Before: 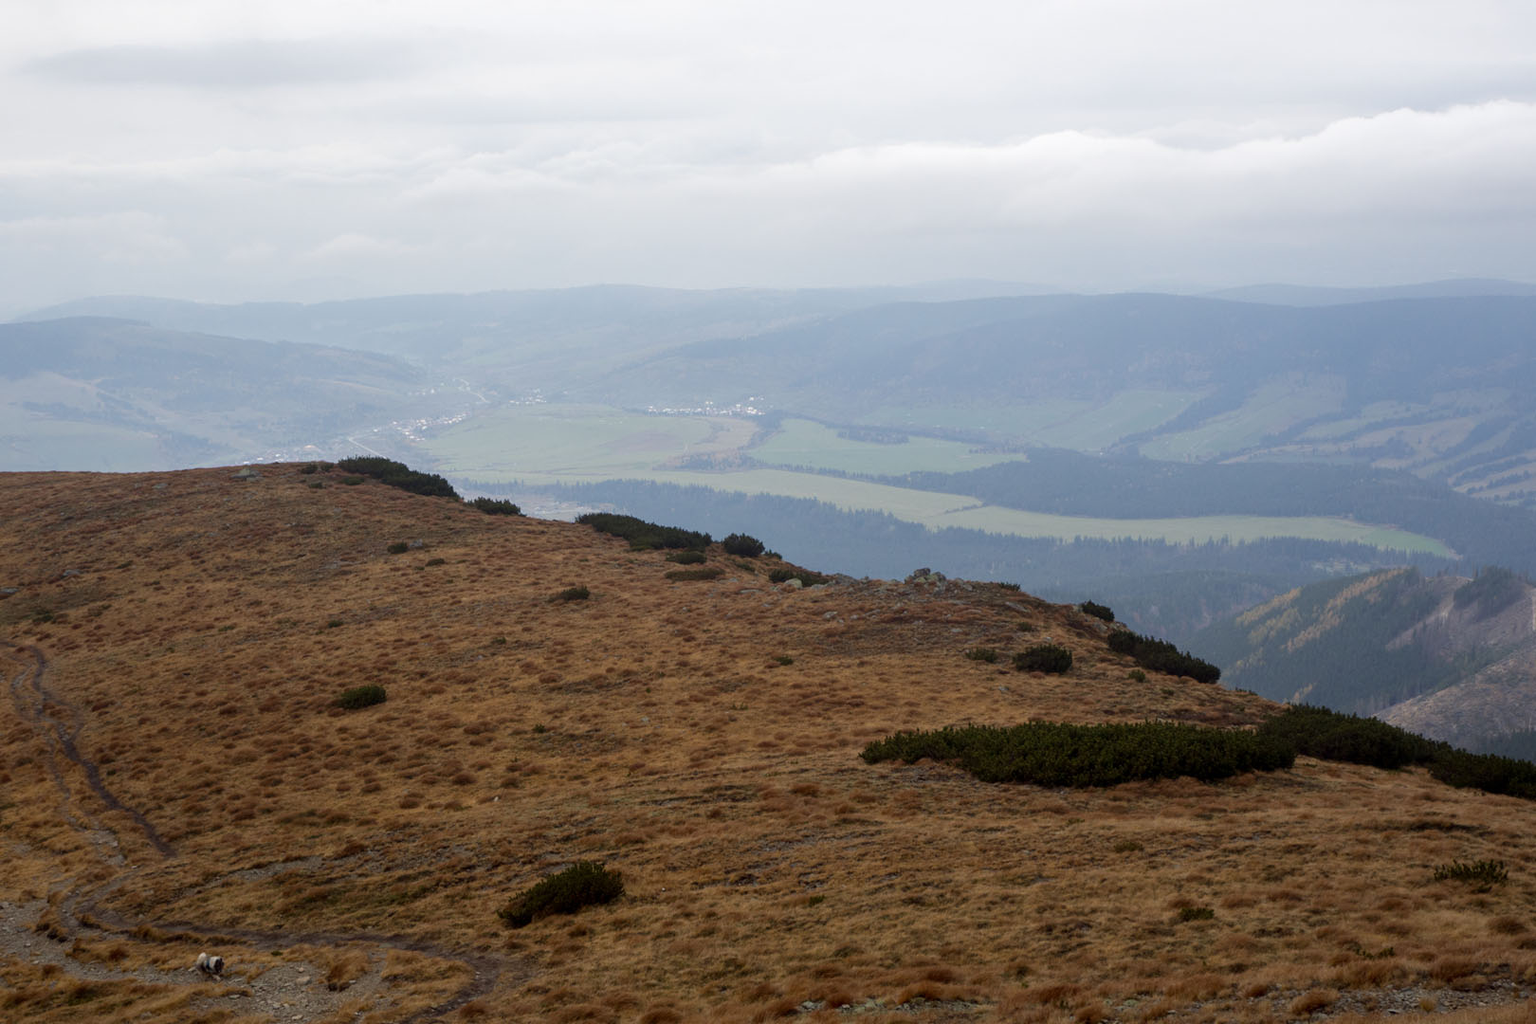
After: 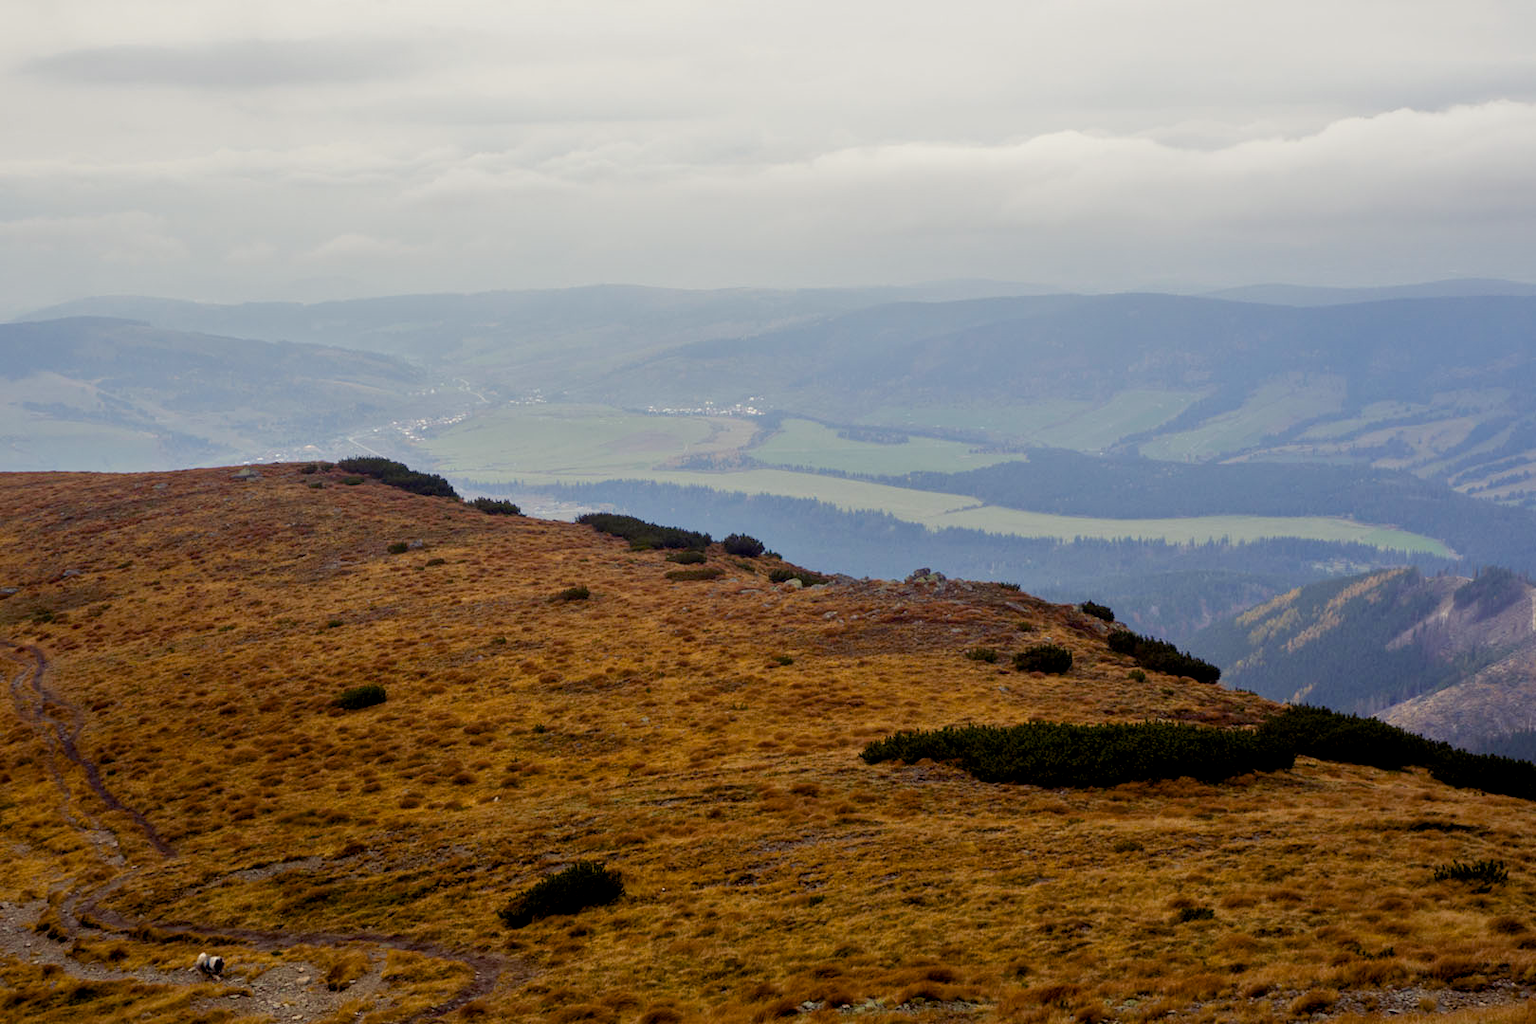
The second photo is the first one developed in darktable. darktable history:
exposure: compensate exposure bias true, compensate highlight preservation false
tone equalizer: -8 EV -0.002 EV, -7 EV 0.005 EV, -6 EV -0.008 EV, -5 EV 0.007 EV, -4 EV -0.042 EV, -3 EV -0.233 EV, -2 EV -0.662 EV, -1 EV -0.983 EV, +0 EV -0.969 EV, smoothing diameter 2%, edges refinement/feathering 20, mask exposure compensation -1.57 EV, filter diffusion 5
color balance rgb: shadows lift › luminance -21.66%, shadows lift › chroma 6.57%, shadows lift › hue 270°, power › chroma 0.68%, power › hue 60°, highlights gain › luminance 6.08%, highlights gain › chroma 1.33%, highlights gain › hue 90°, global offset › luminance -0.87%, perceptual saturation grading › global saturation 26.86%, perceptual saturation grading › highlights -28.39%, perceptual saturation grading › mid-tones 15.22%, perceptual saturation grading › shadows 33.98%, perceptual brilliance grading › highlights 10%, perceptual brilliance grading › mid-tones 5%
